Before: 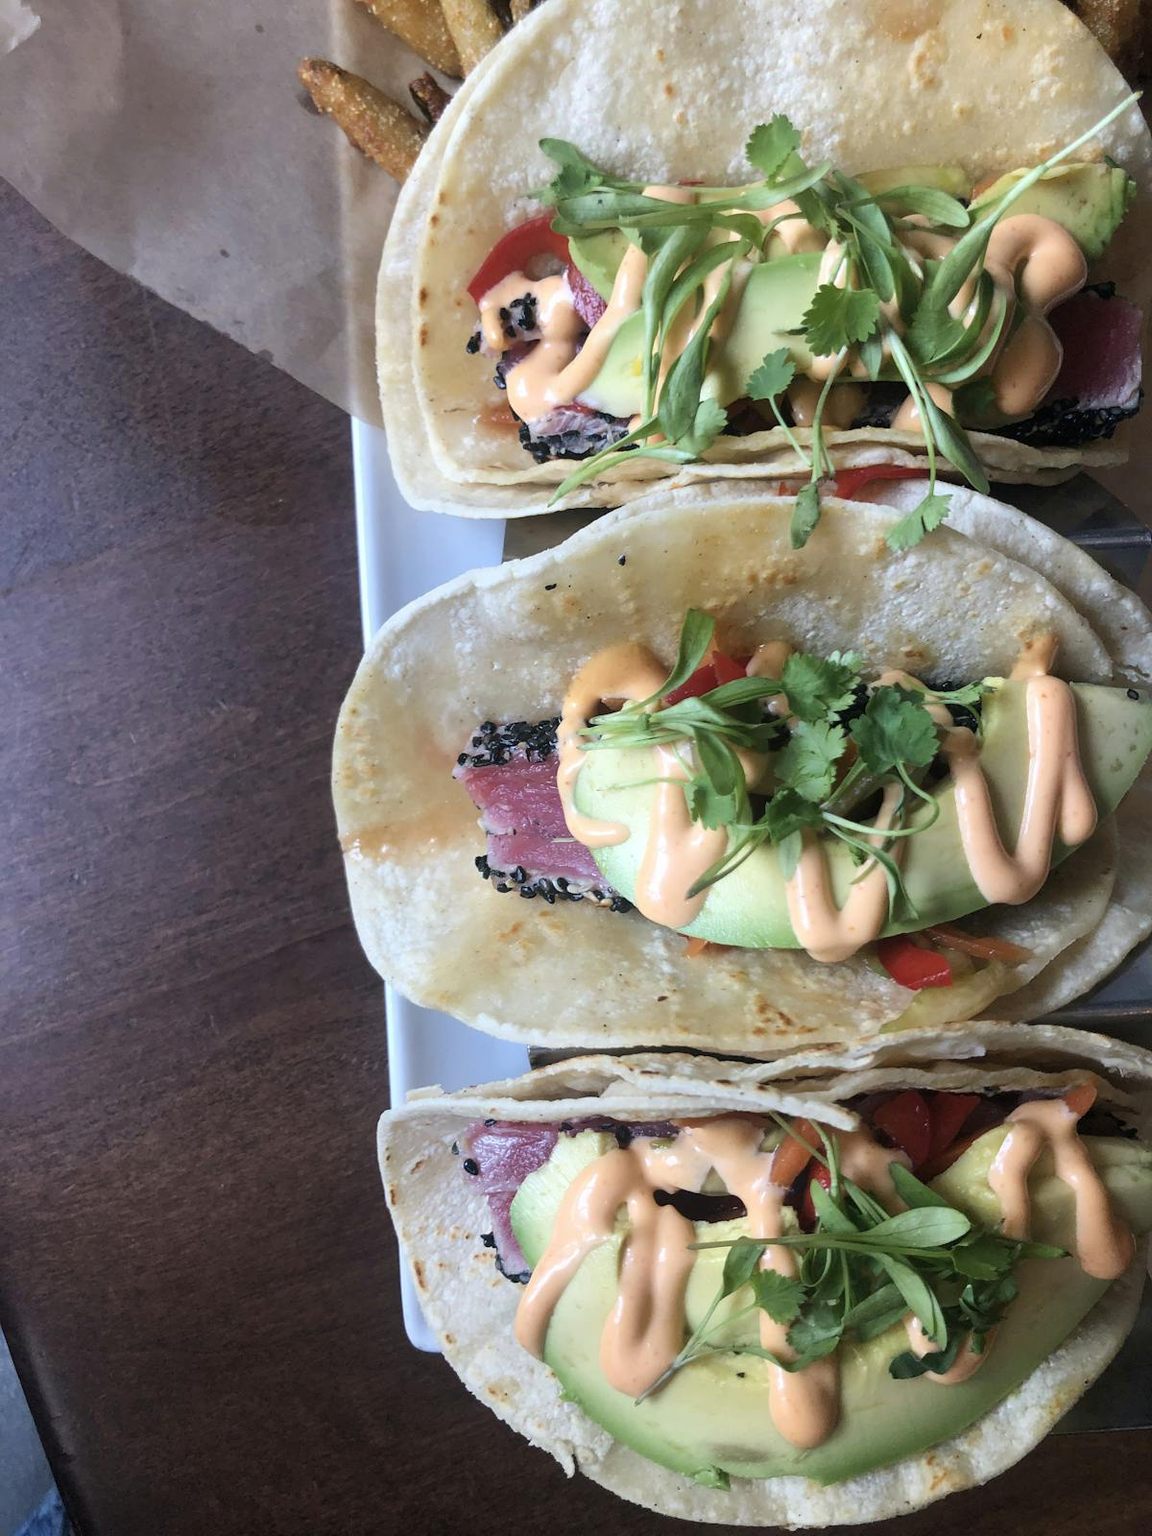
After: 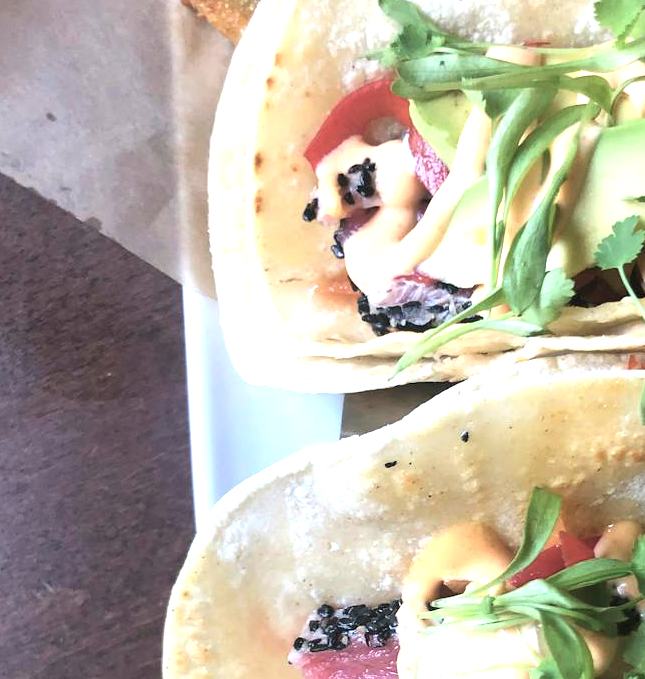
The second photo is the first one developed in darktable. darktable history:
crop: left 15.31%, top 9.198%, right 30.928%, bottom 48.344%
exposure: black level correction 0, exposure 0.699 EV, compensate highlight preservation false
color balance rgb: shadows lift › chroma 1.009%, shadows lift › hue 31.34°, highlights gain › luminance 18.025%, perceptual saturation grading › global saturation -12.432%, global vibrance 10.641%, saturation formula JzAzBz (2021)
